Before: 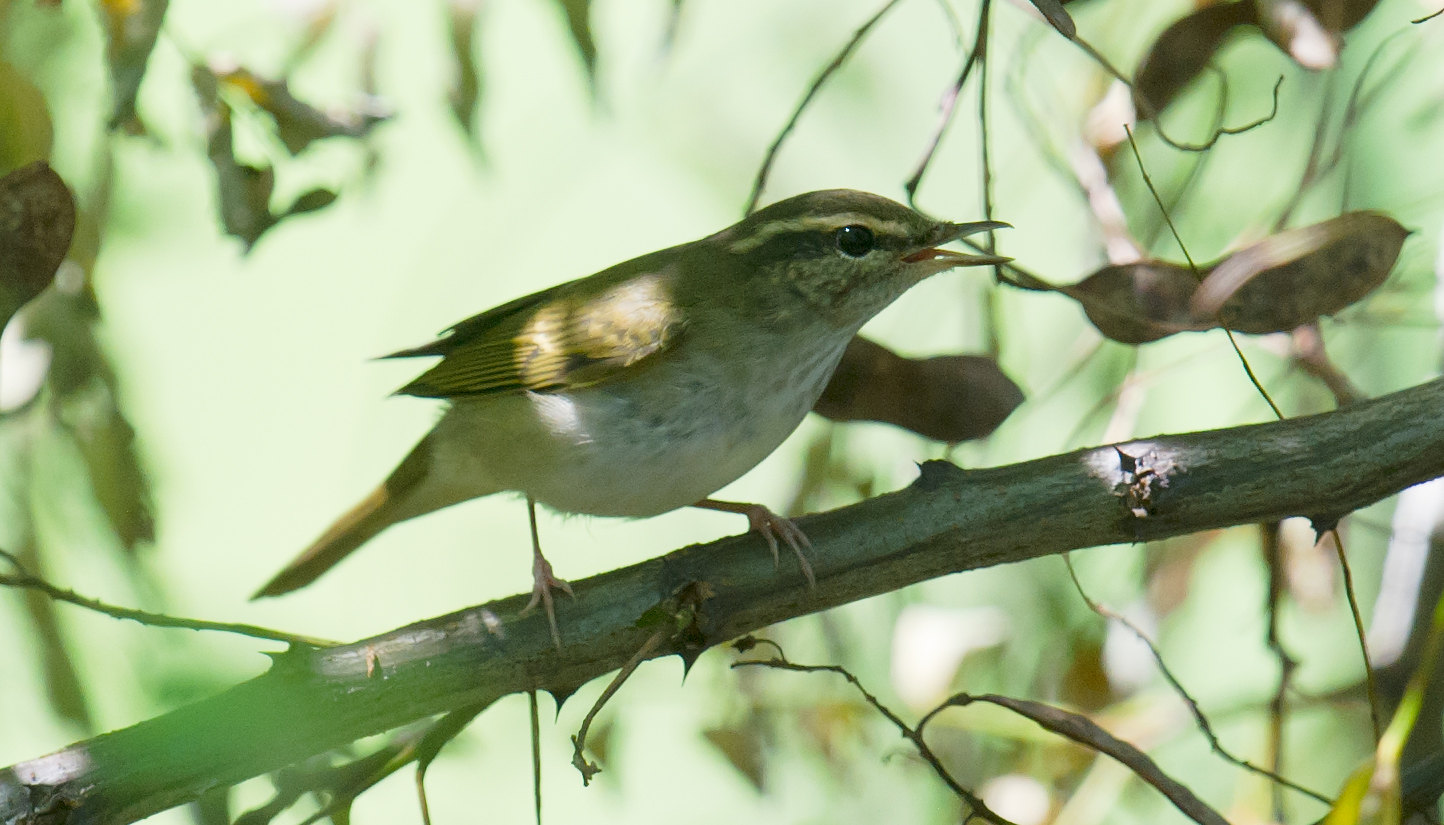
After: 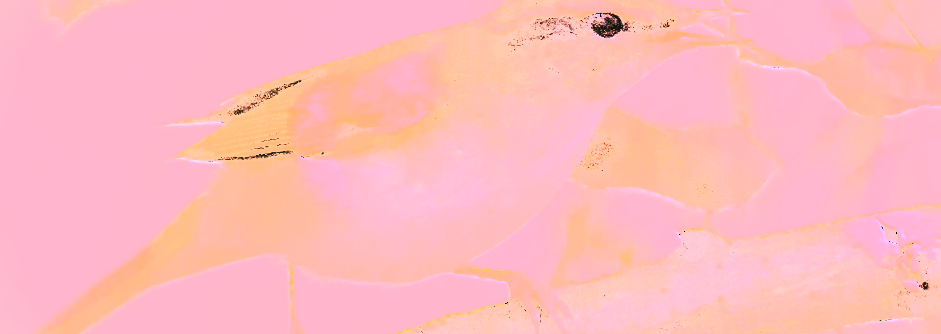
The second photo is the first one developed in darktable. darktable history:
crop: left 7.036%, top 18.398%, right 14.379%, bottom 40.043%
exposure: exposure 0.785 EV, compensate highlight preservation false
rgb curve: curves: ch0 [(0, 0) (0.21, 0.15) (0.24, 0.21) (0.5, 0.75) (0.75, 0.96) (0.89, 0.99) (1, 1)]; ch1 [(0, 0.02) (0.21, 0.13) (0.25, 0.2) (0.5, 0.67) (0.75, 0.9) (0.89, 0.97) (1, 1)]; ch2 [(0, 0.02) (0.21, 0.13) (0.25, 0.2) (0.5, 0.67) (0.75, 0.9) (0.89, 0.97) (1, 1)], compensate middle gray true
vignetting: fall-off start 100%, brightness -0.282, width/height ratio 1.31
contrast brightness saturation: contrast 0.57, brightness 0.57, saturation -0.34
rotate and perspective: rotation 0.72°, lens shift (vertical) -0.352, lens shift (horizontal) -0.051, crop left 0.152, crop right 0.859, crop top 0.019, crop bottom 0.964
white balance: red 4.26, blue 1.802
